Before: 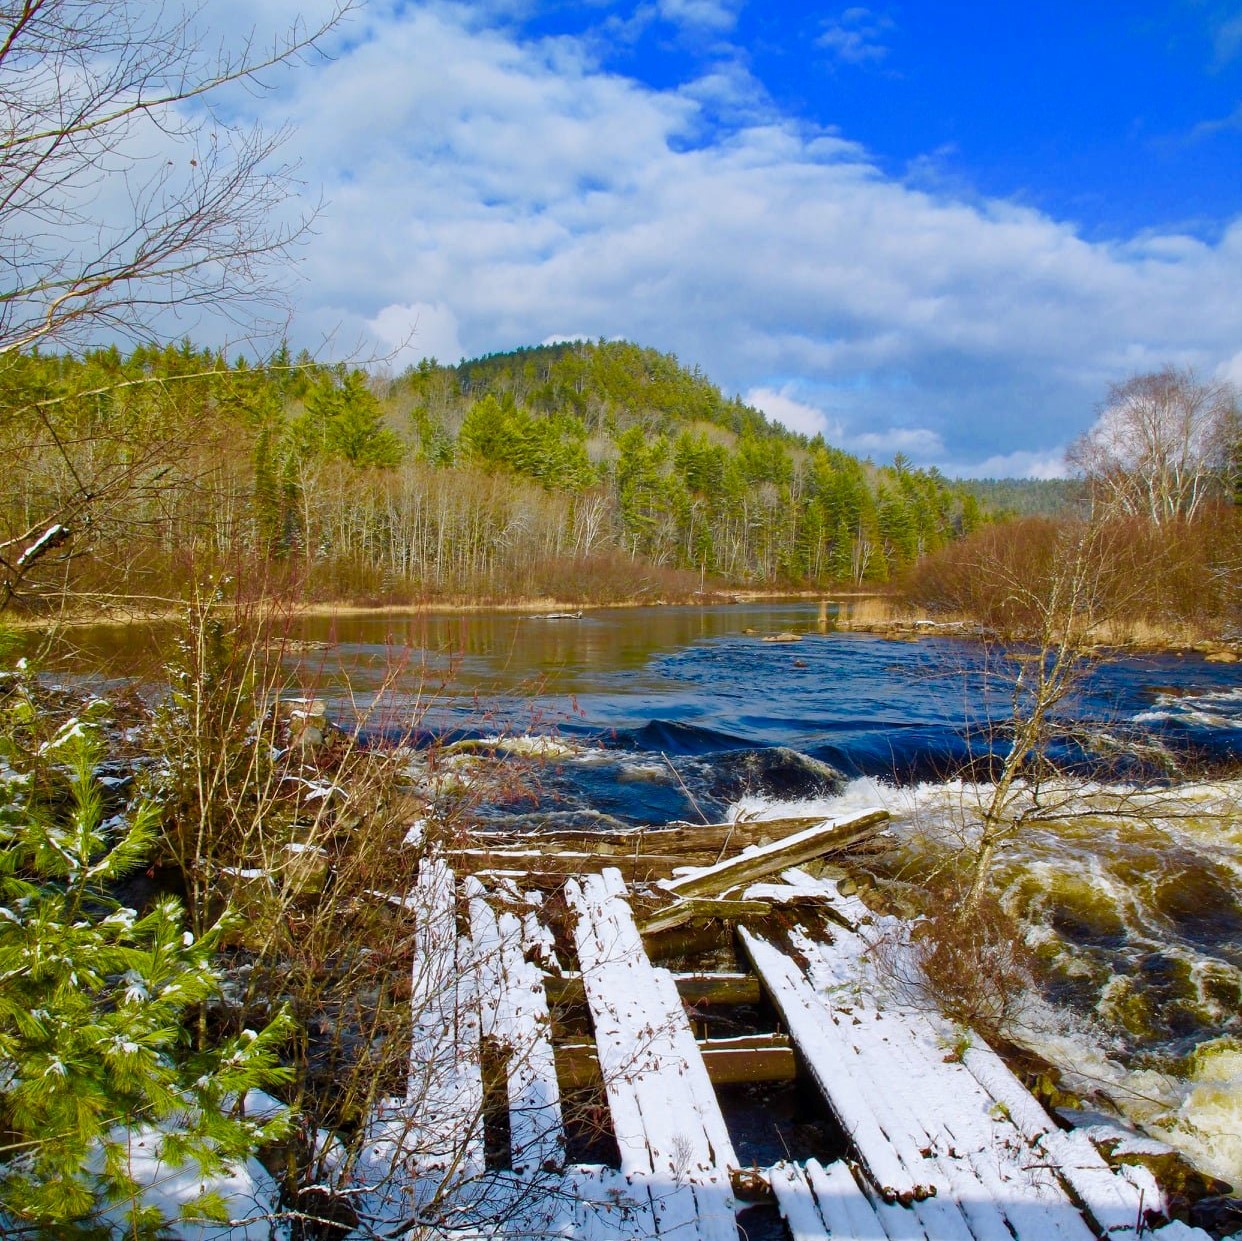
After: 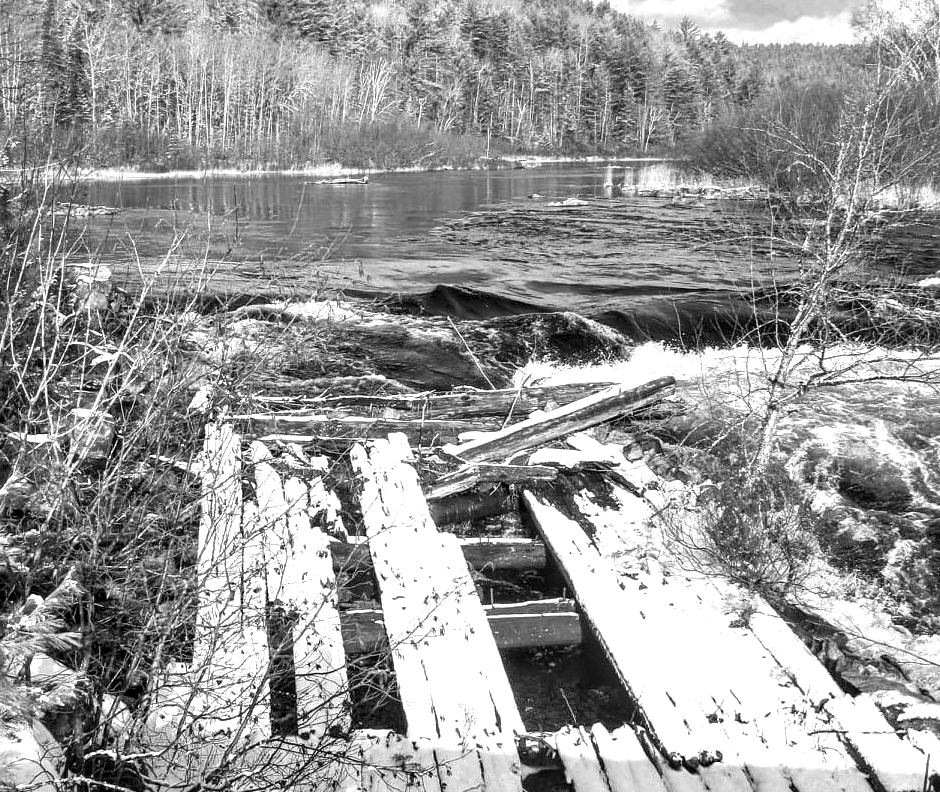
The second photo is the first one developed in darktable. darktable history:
local contrast: detail 150%
monochrome: on, module defaults
crop and rotate: left 17.299%, top 35.115%, right 7.015%, bottom 1.024%
sharpen: amount 0.2
exposure: black level correction 0, exposure 1 EV, compensate exposure bias true, compensate highlight preservation false
